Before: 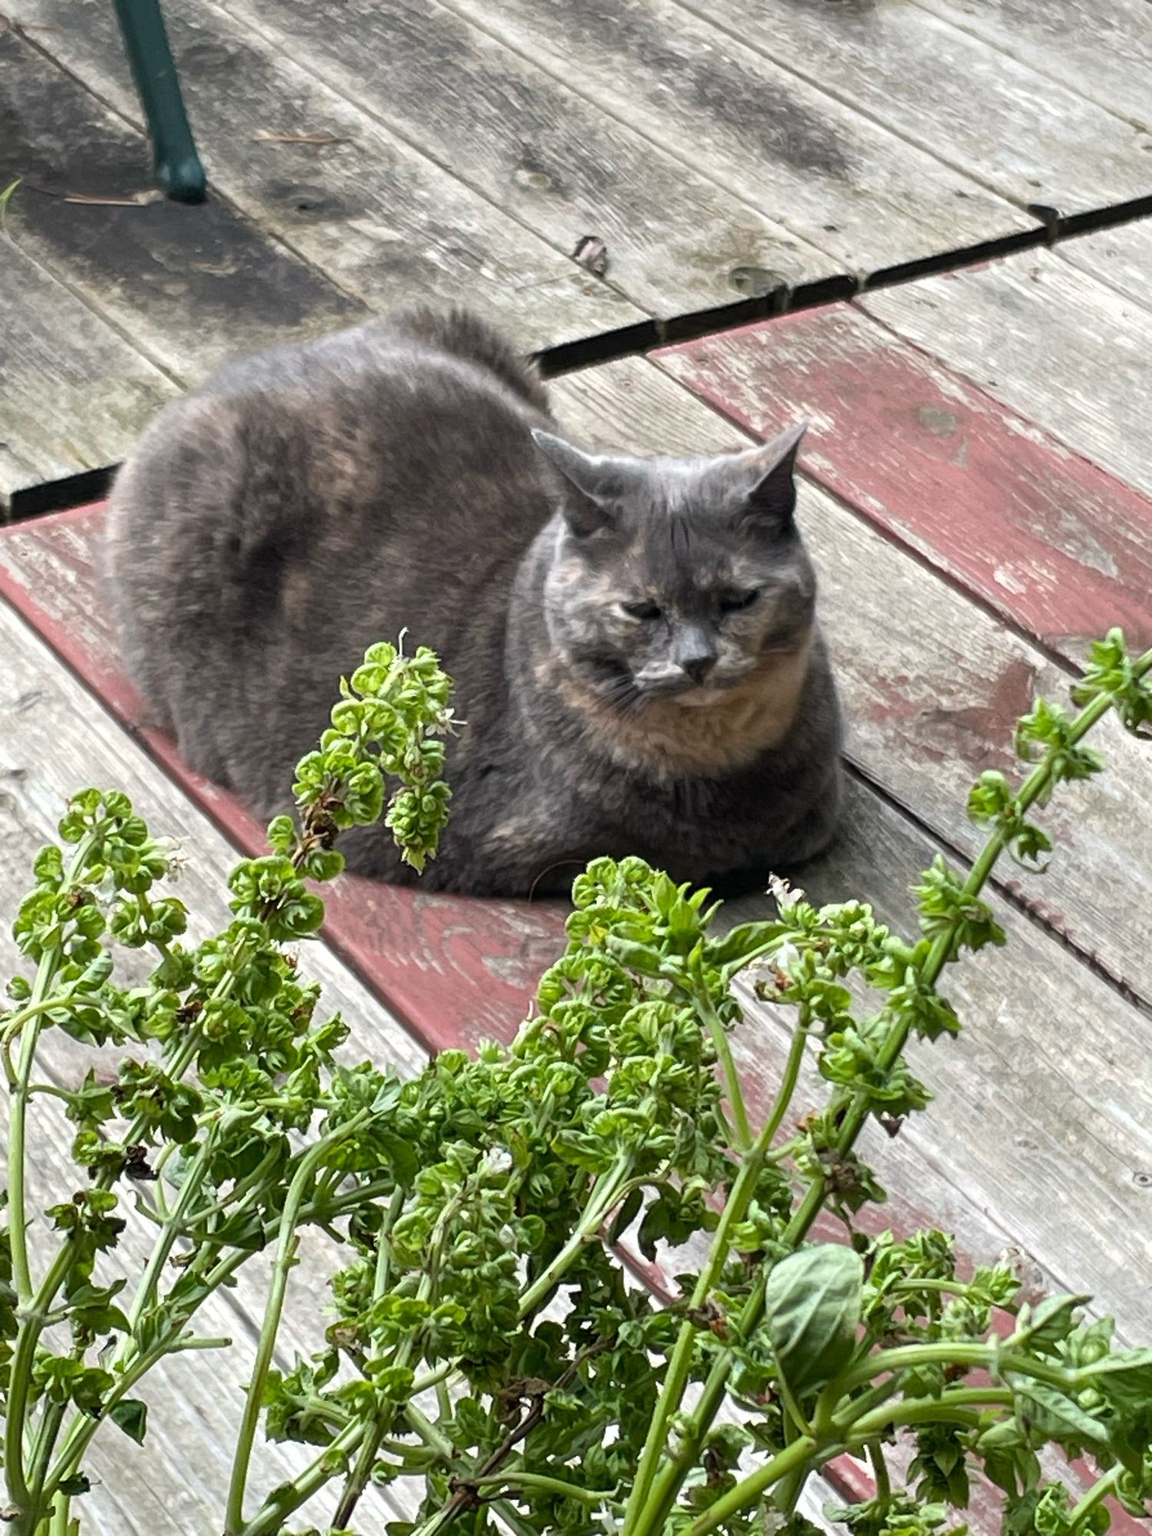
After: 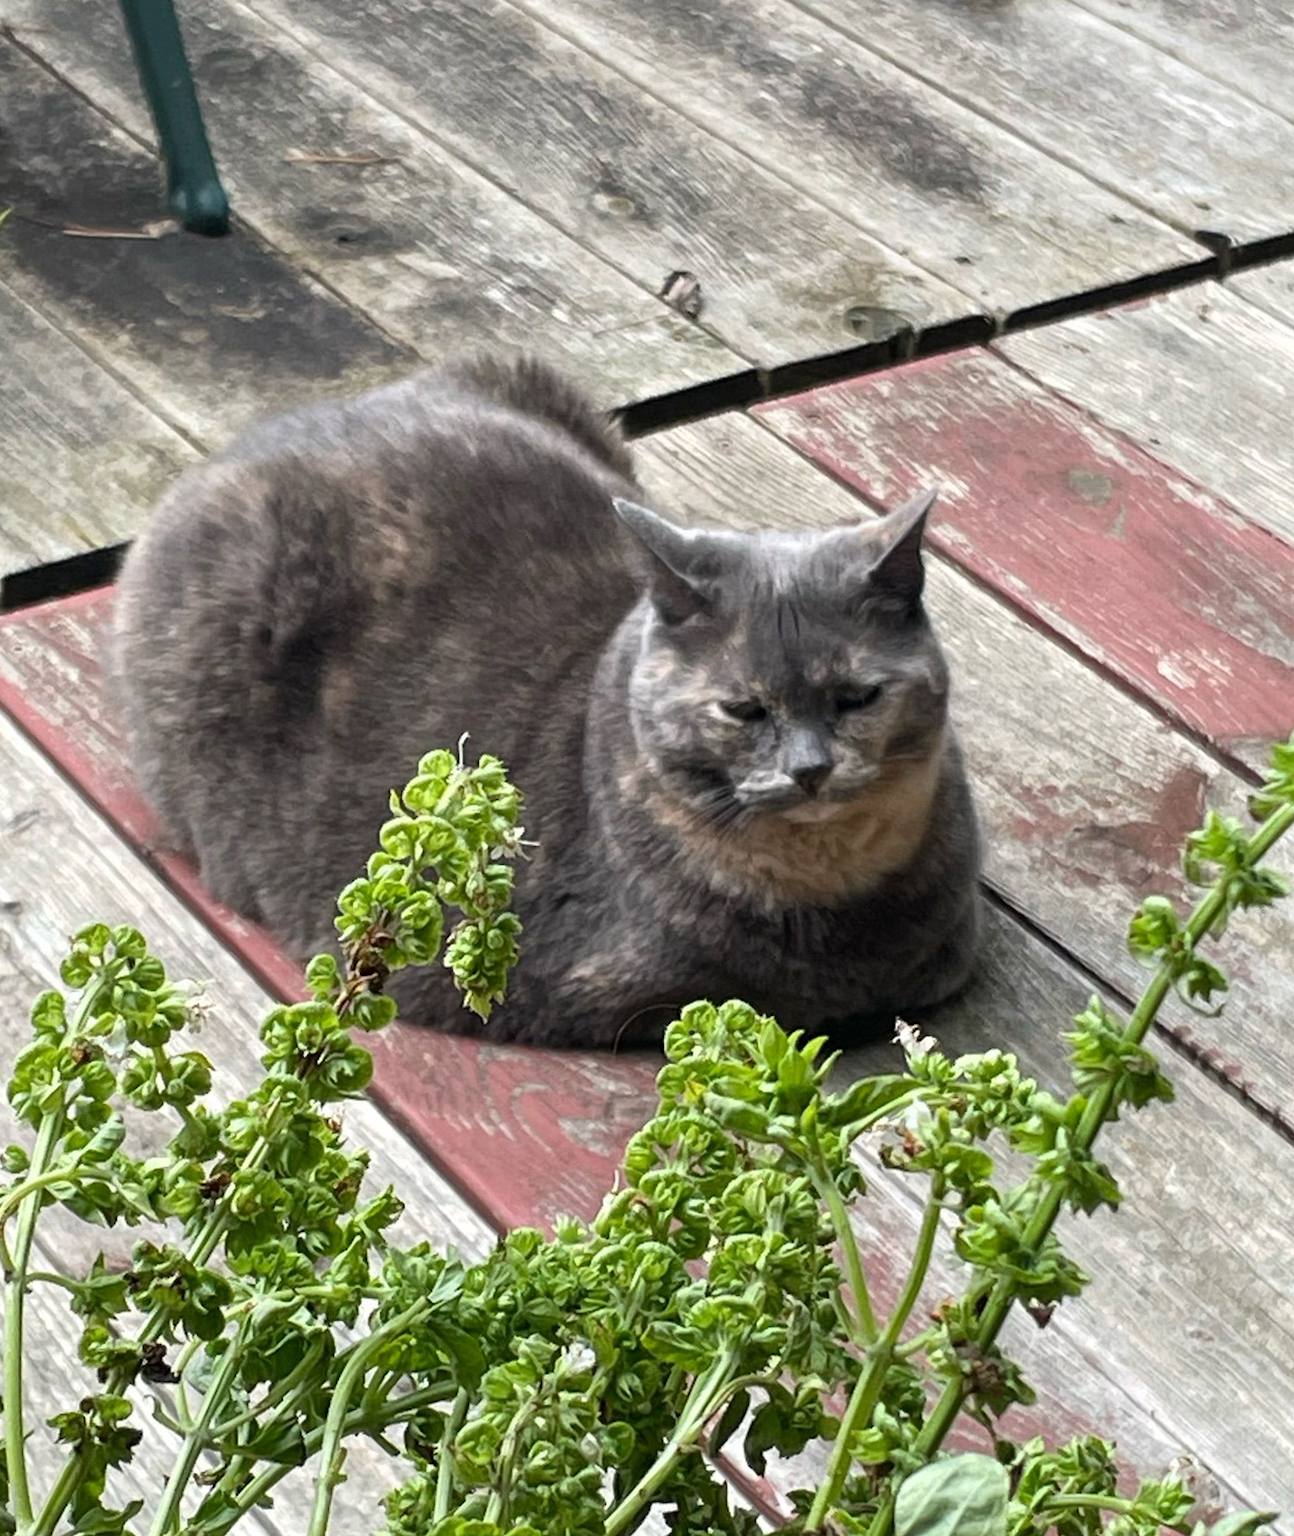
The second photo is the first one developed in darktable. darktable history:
crop and rotate: angle 0.346°, left 0.306%, right 3.265%, bottom 14.171%
